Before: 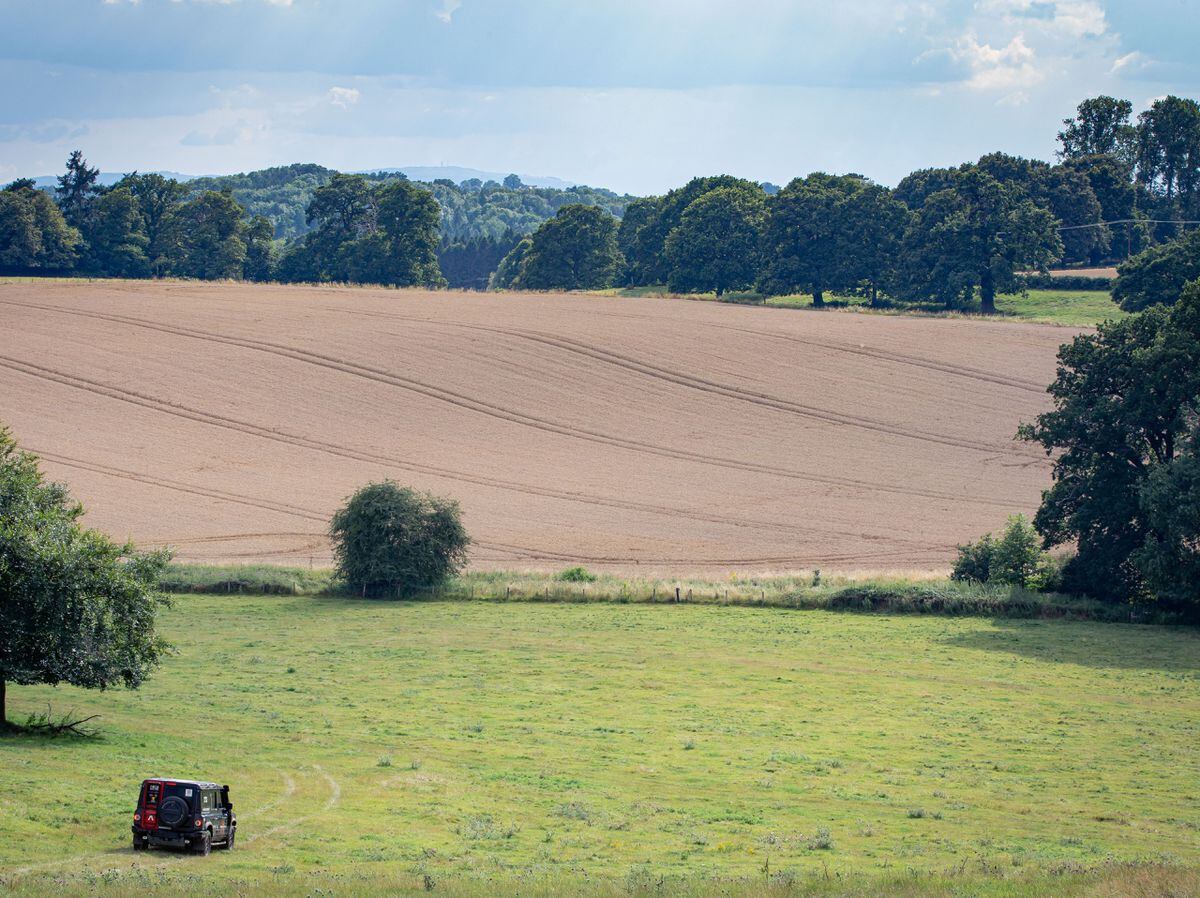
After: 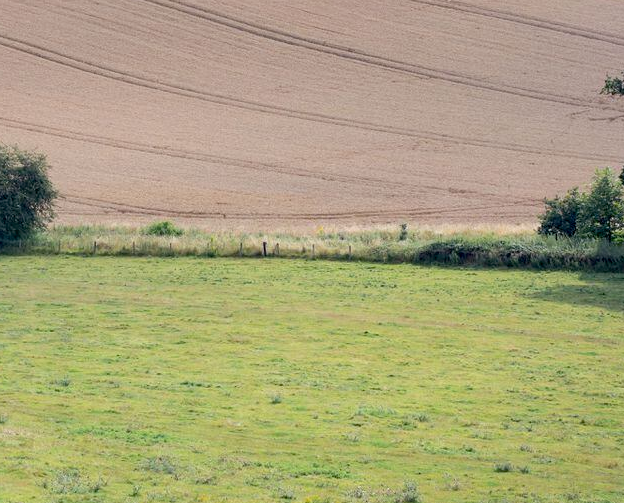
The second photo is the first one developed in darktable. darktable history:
exposure: black level correction 0.007, compensate highlight preservation false
tone equalizer: edges refinement/feathering 500, mask exposure compensation -1.57 EV, preserve details no
crop: left 34.417%, top 38.572%, right 13.536%, bottom 5.386%
